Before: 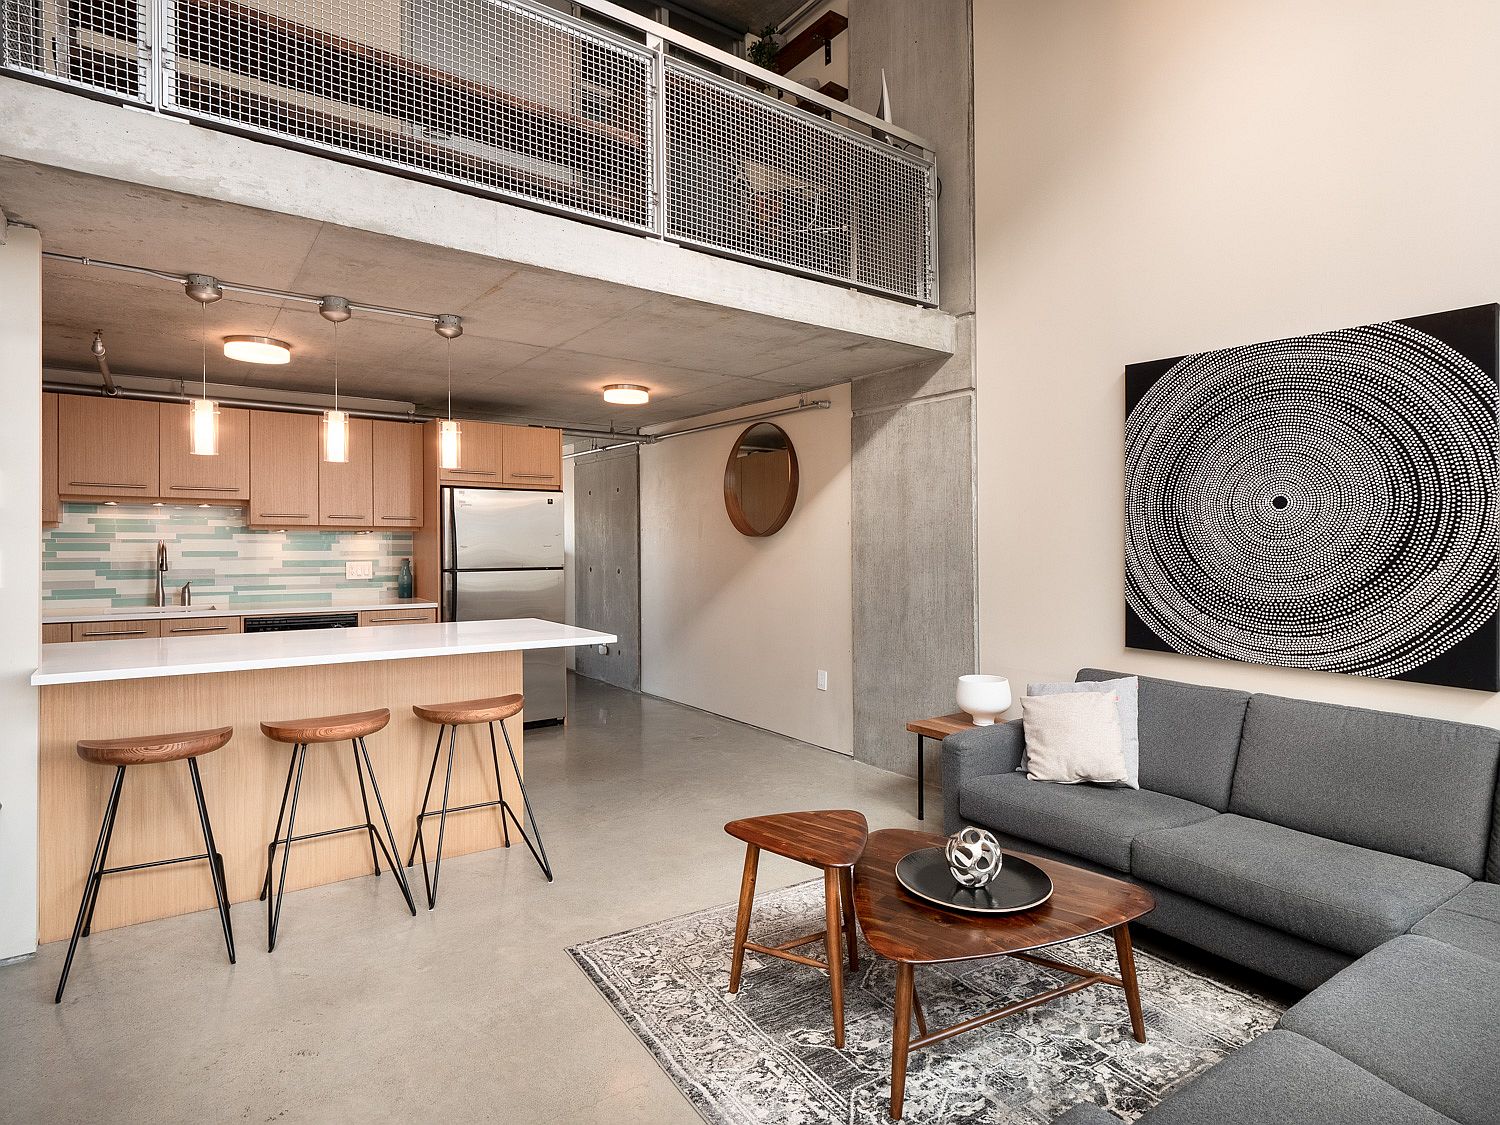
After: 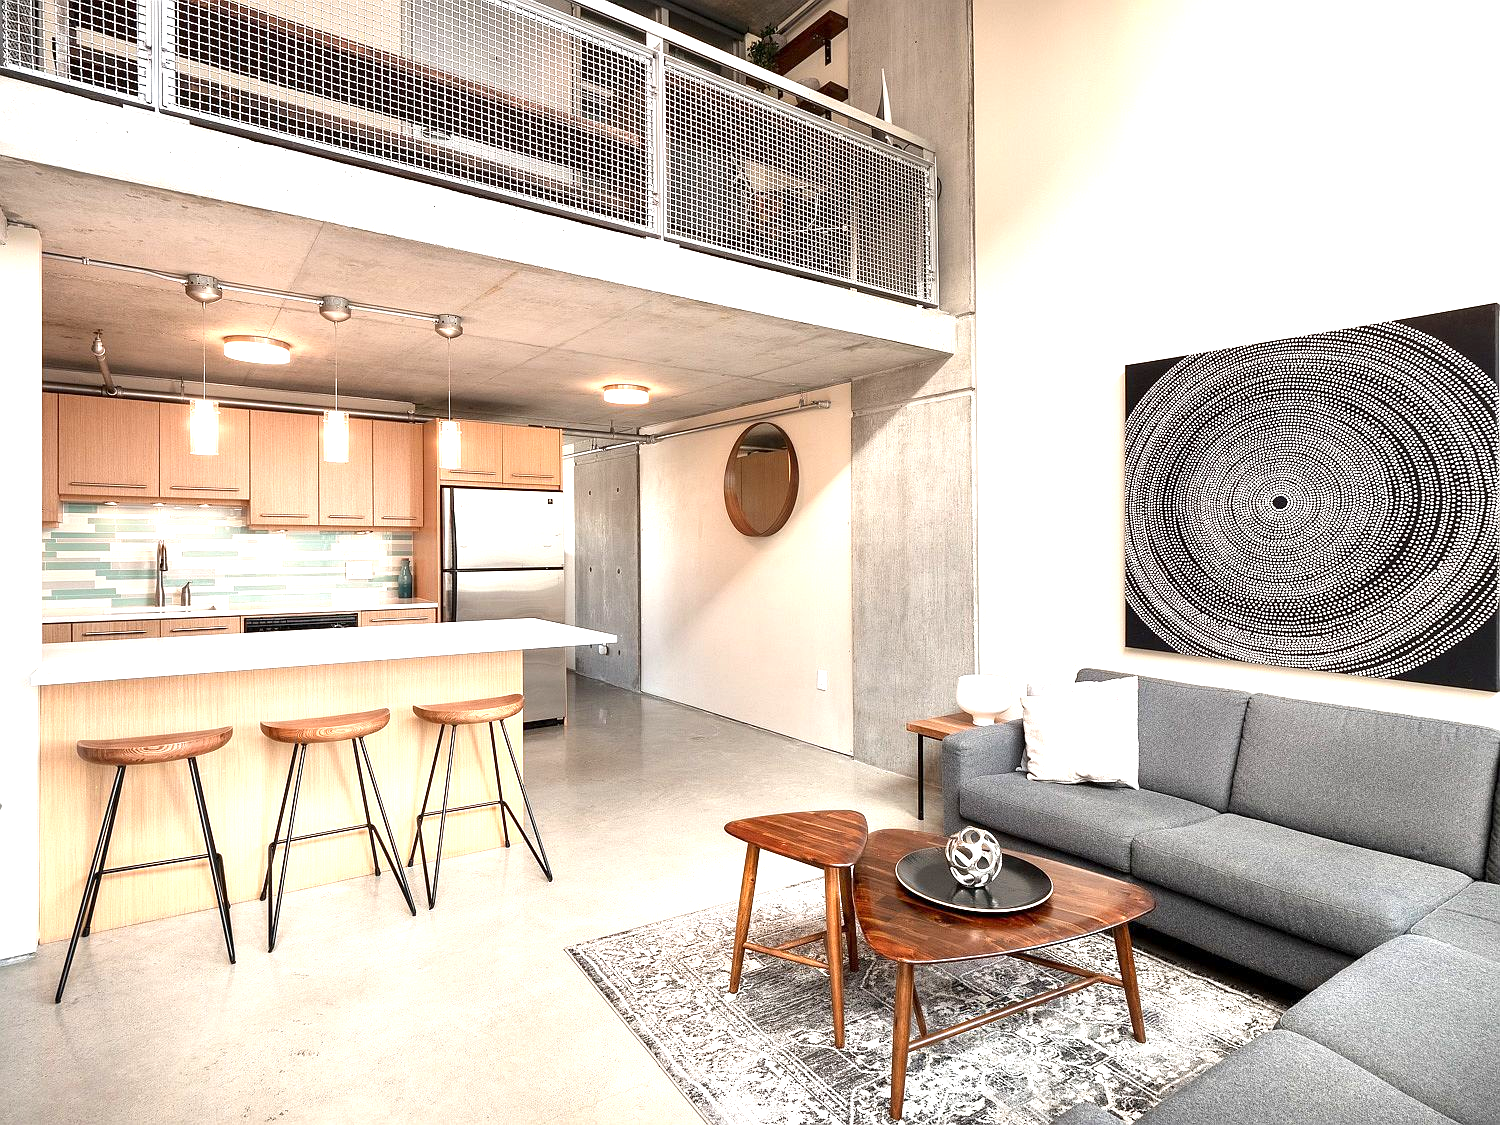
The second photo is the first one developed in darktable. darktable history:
exposure: exposure 1.134 EV, compensate highlight preservation false
